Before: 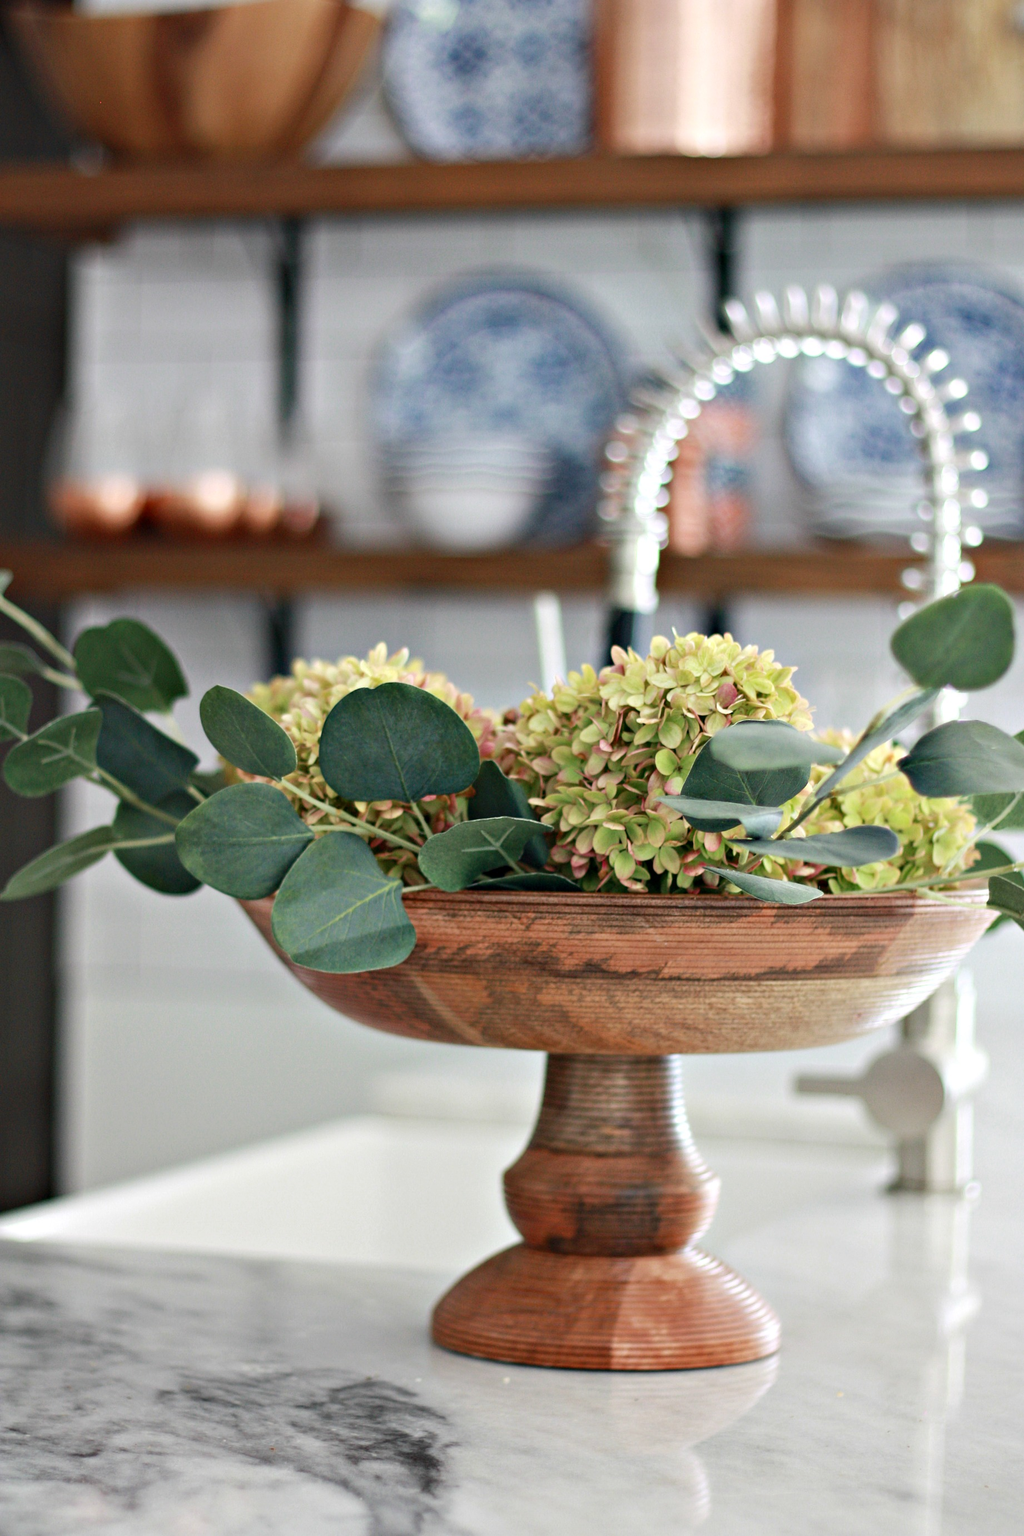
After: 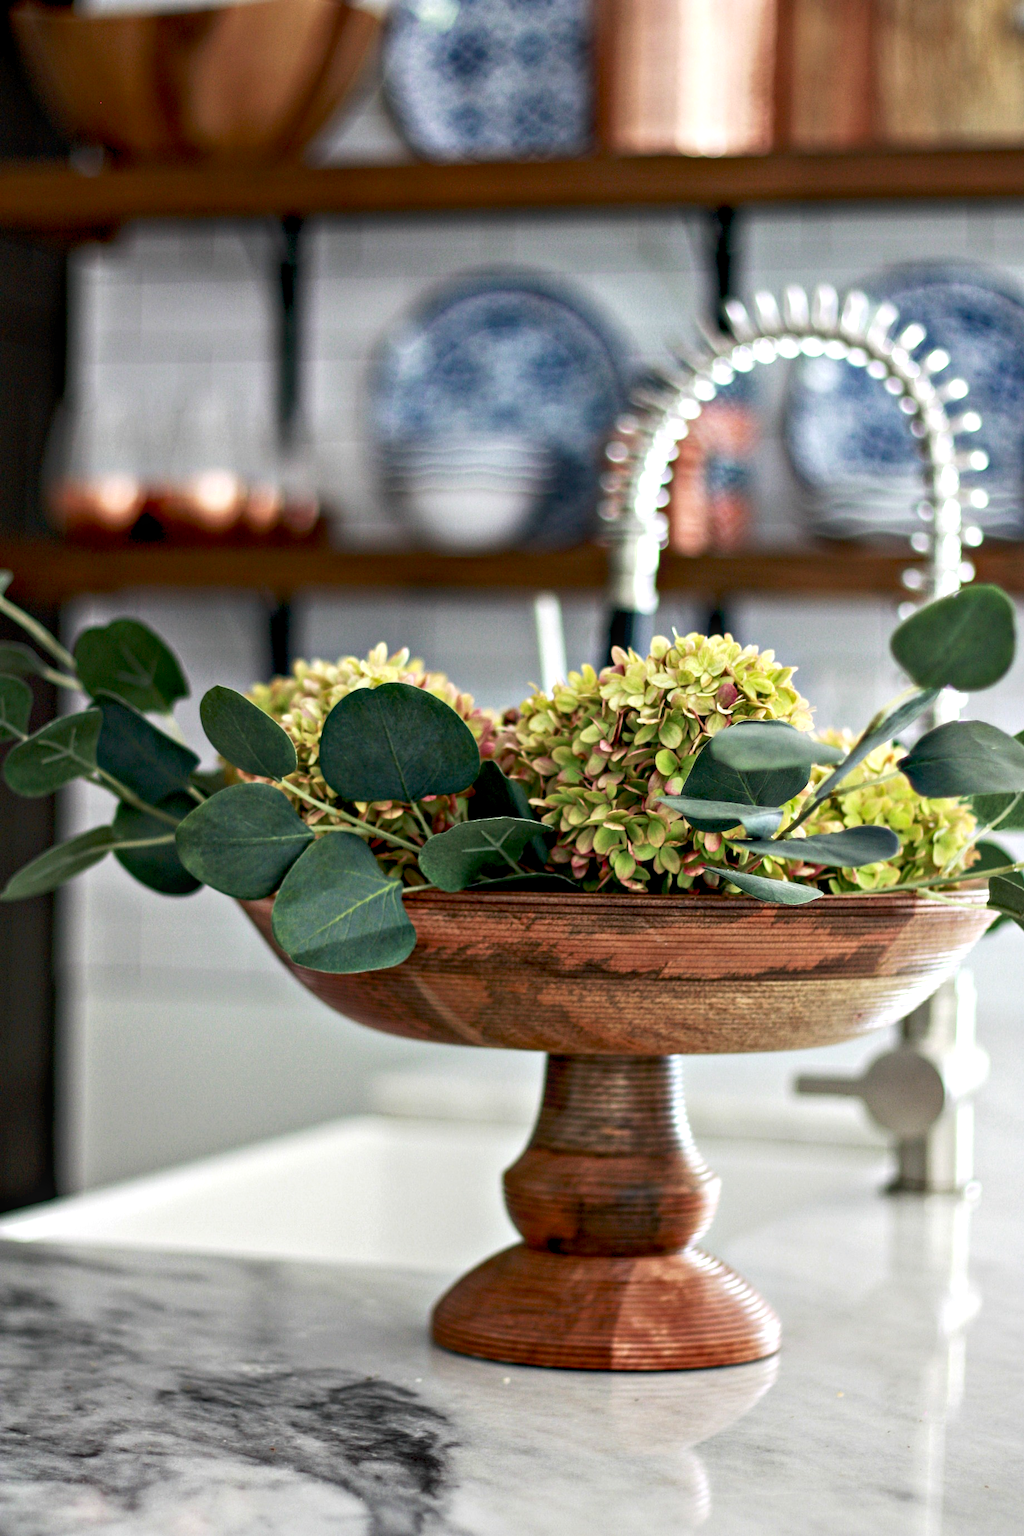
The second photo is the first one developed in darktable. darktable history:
rgb levels: levels [[0.013, 0.434, 0.89], [0, 0.5, 1], [0, 0.5, 1]]
contrast brightness saturation: contrast 0.1, brightness -0.26, saturation 0.14
tone curve: curves: ch0 [(0, 0) (0.003, 0.013) (0.011, 0.02) (0.025, 0.037) (0.044, 0.068) (0.069, 0.108) (0.1, 0.138) (0.136, 0.168) (0.177, 0.203) (0.224, 0.241) (0.277, 0.281) (0.335, 0.328) (0.399, 0.382) (0.468, 0.448) (0.543, 0.519) (0.623, 0.603) (0.709, 0.705) (0.801, 0.808) (0.898, 0.903) (1, 1)], preserve colors none
local contrast: on, module defaults
